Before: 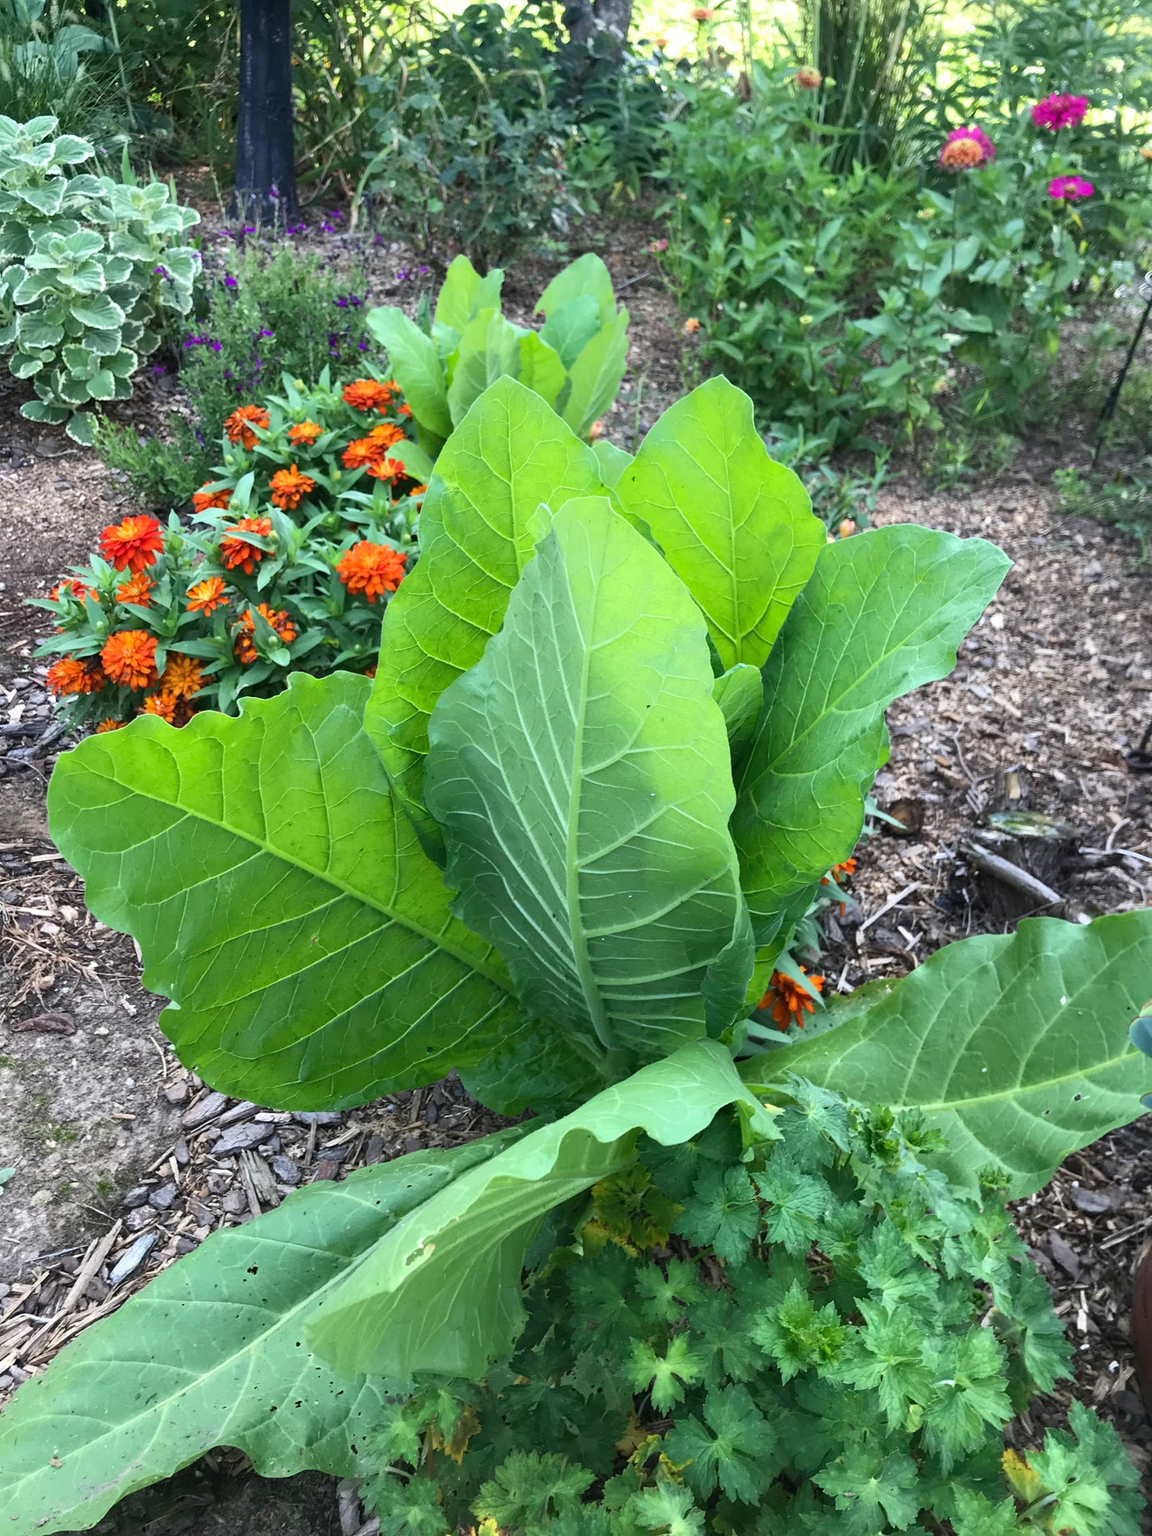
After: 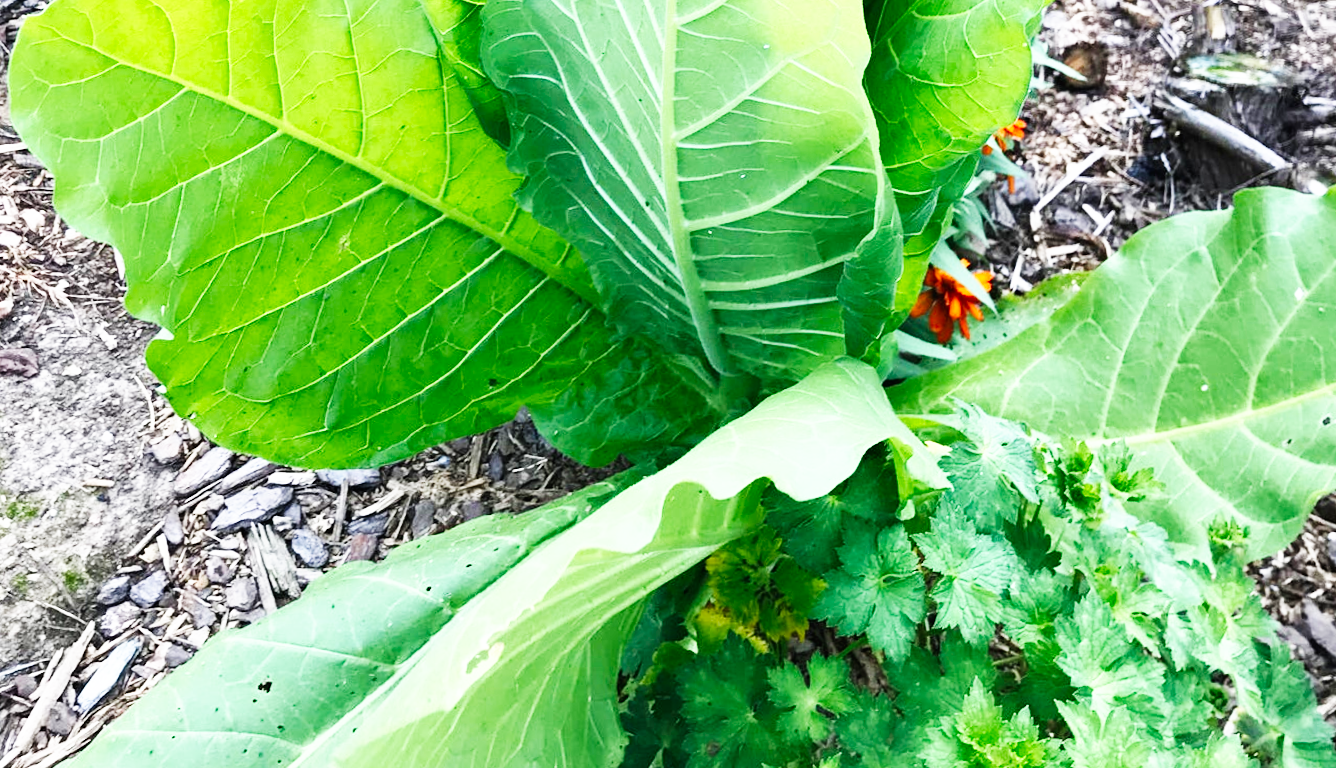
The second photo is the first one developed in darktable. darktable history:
base curve: curves: ch0 [(0, 0) (0.007, 0.004) (0.027, 0.03) (0.046, 0.07) (0.207, 0.54) (0.442, 0.872) (0.673, 0.972) (1, 1)], preserve colors none
crop: top 45.551%, bottom 12.262%
rotate and perspective: rotation -1.68°, lens shift (vertical) -0.146, crop left 0.049, crop right 0.912, crop top 0.032, crop bottom 0.96
